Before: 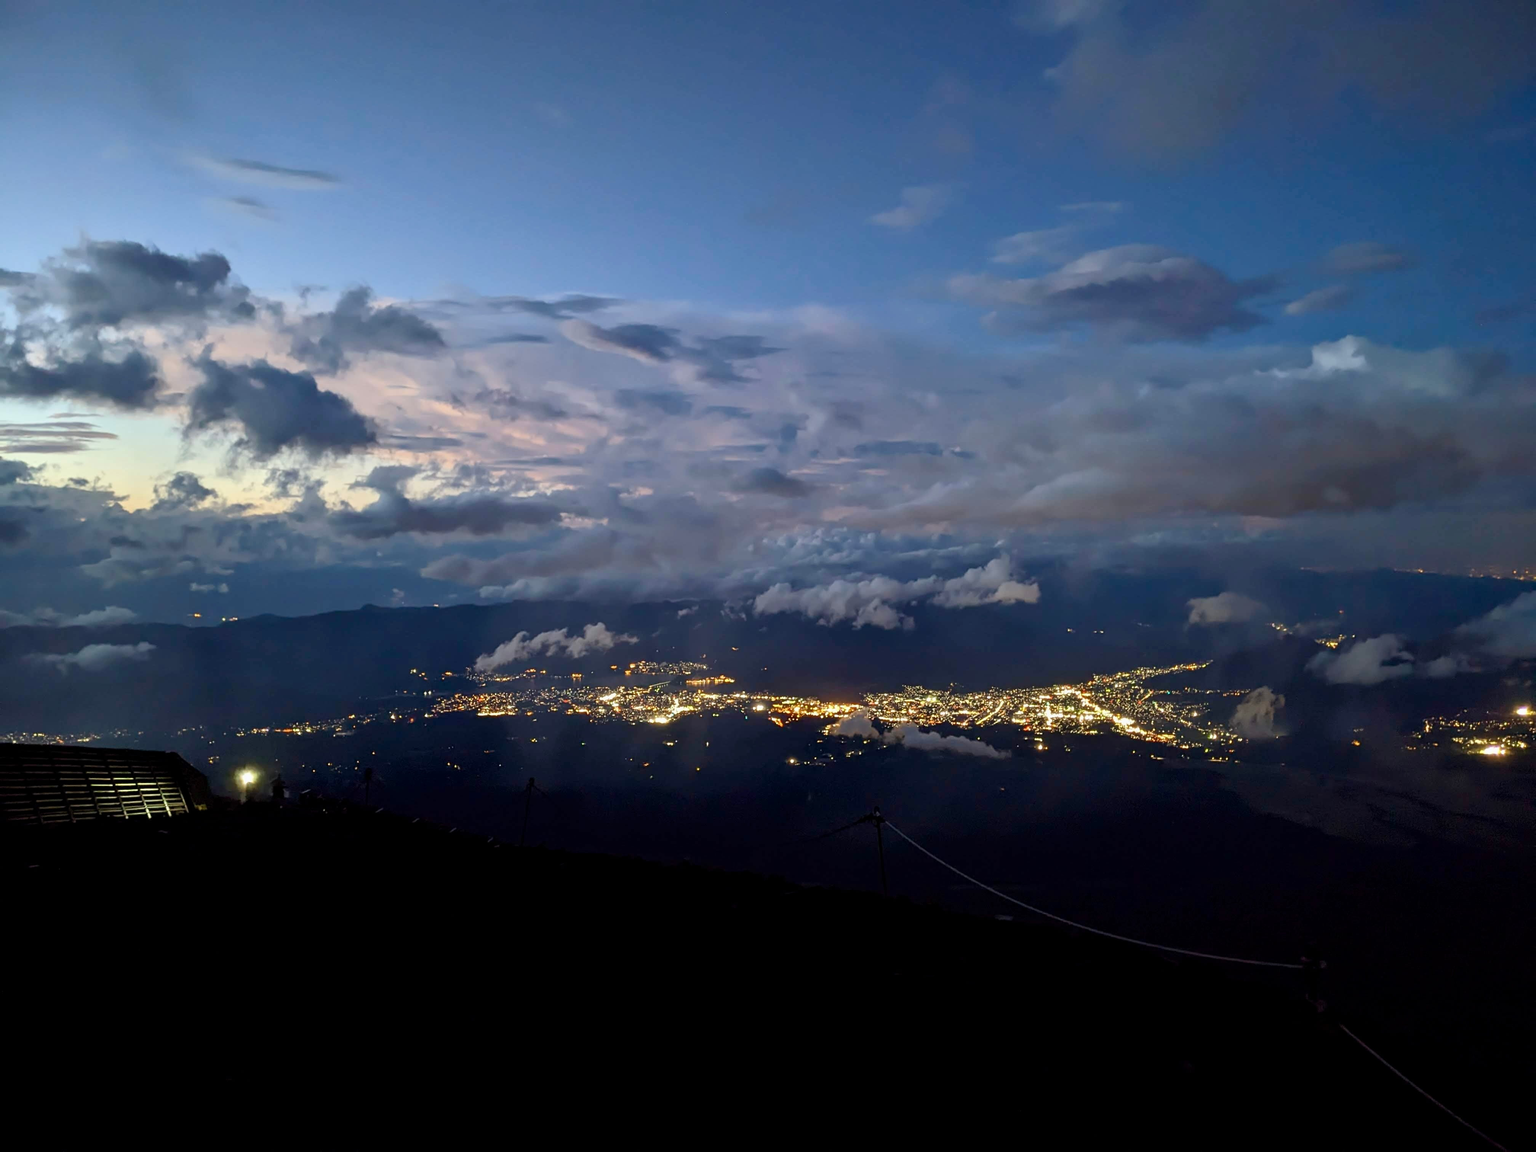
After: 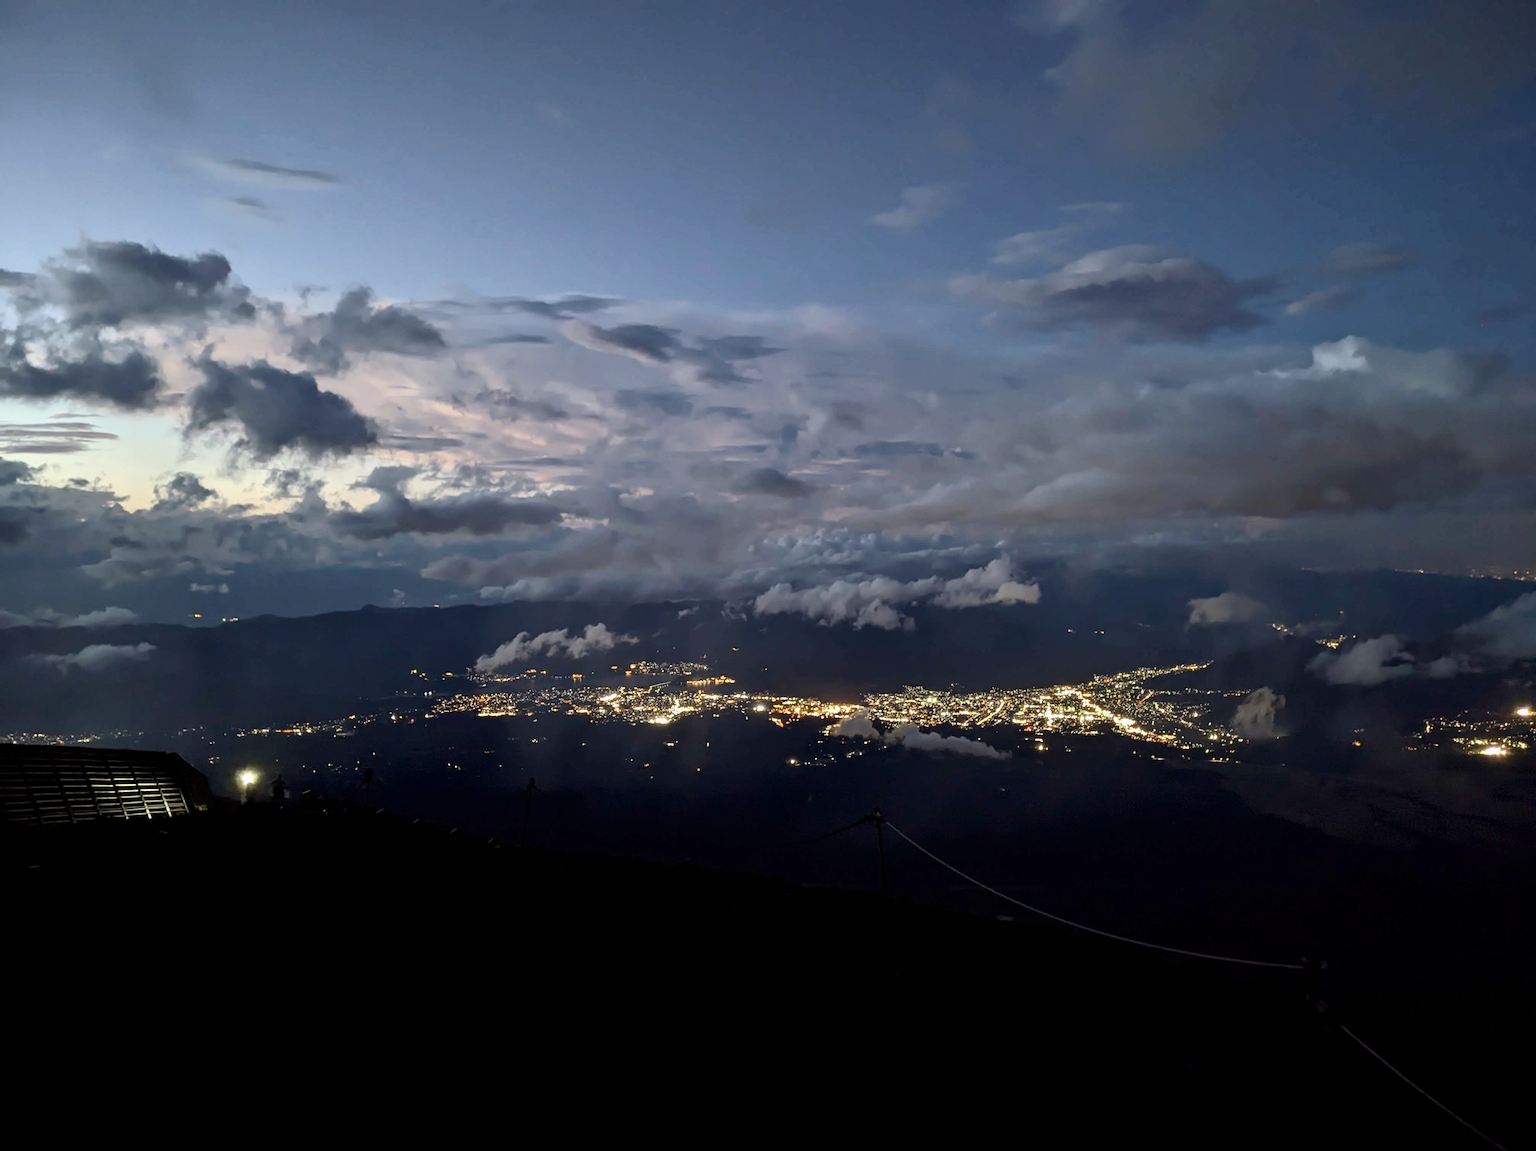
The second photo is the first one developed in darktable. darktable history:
contrast brightness saturation: contrast 0.1, saturation -0.36
white balance: emerald 1
color balance: output saturation 110%
